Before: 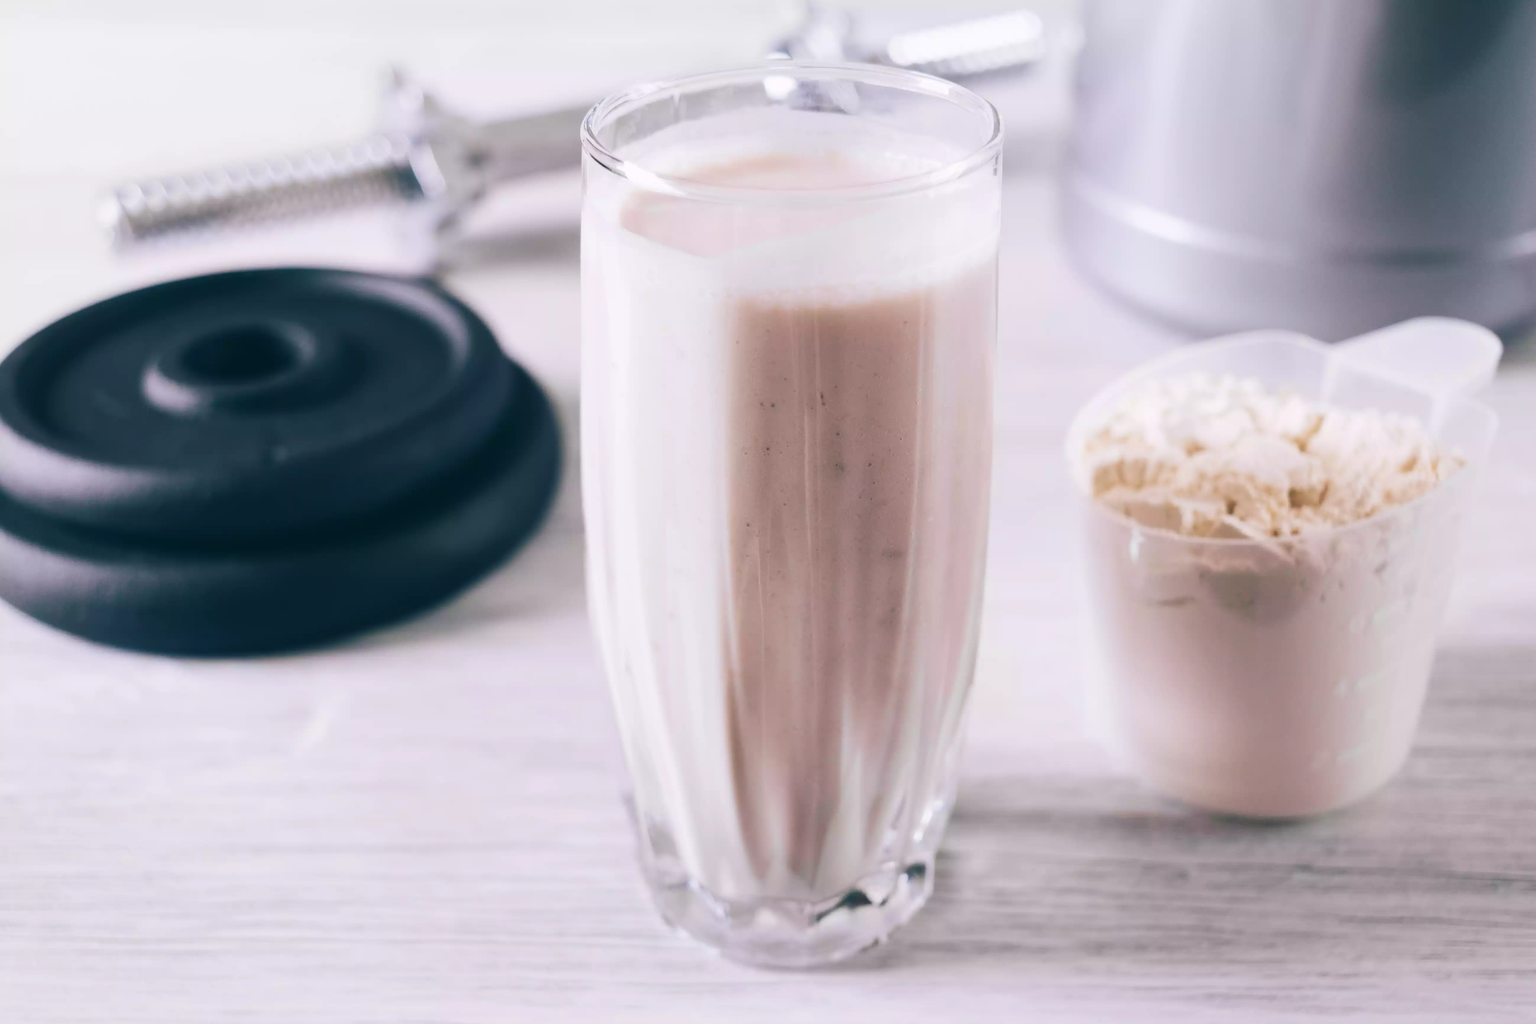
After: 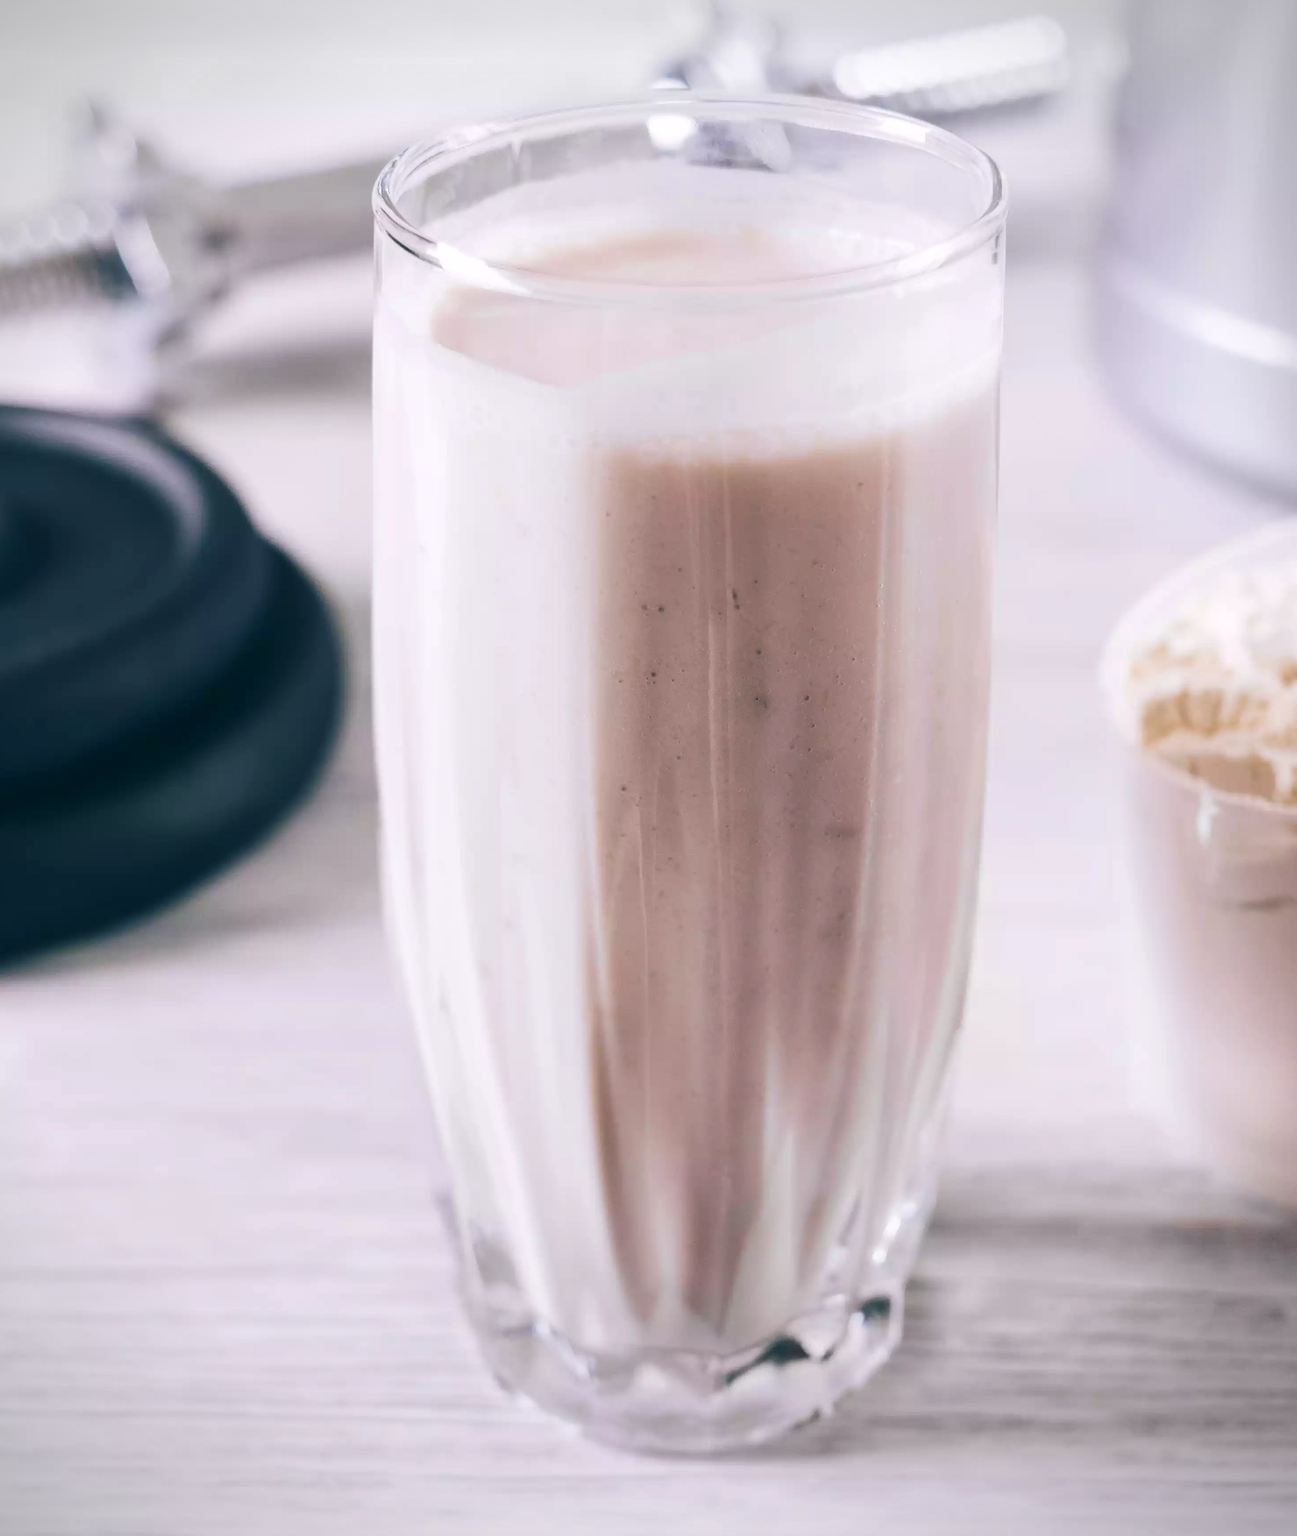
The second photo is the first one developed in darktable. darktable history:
vignetting: fall-off start 91.19%
local contrast: highlights 100%, shadows 100%, detail 120%, midtone range 0.2
crop: left 21.674%, right 22.086%
